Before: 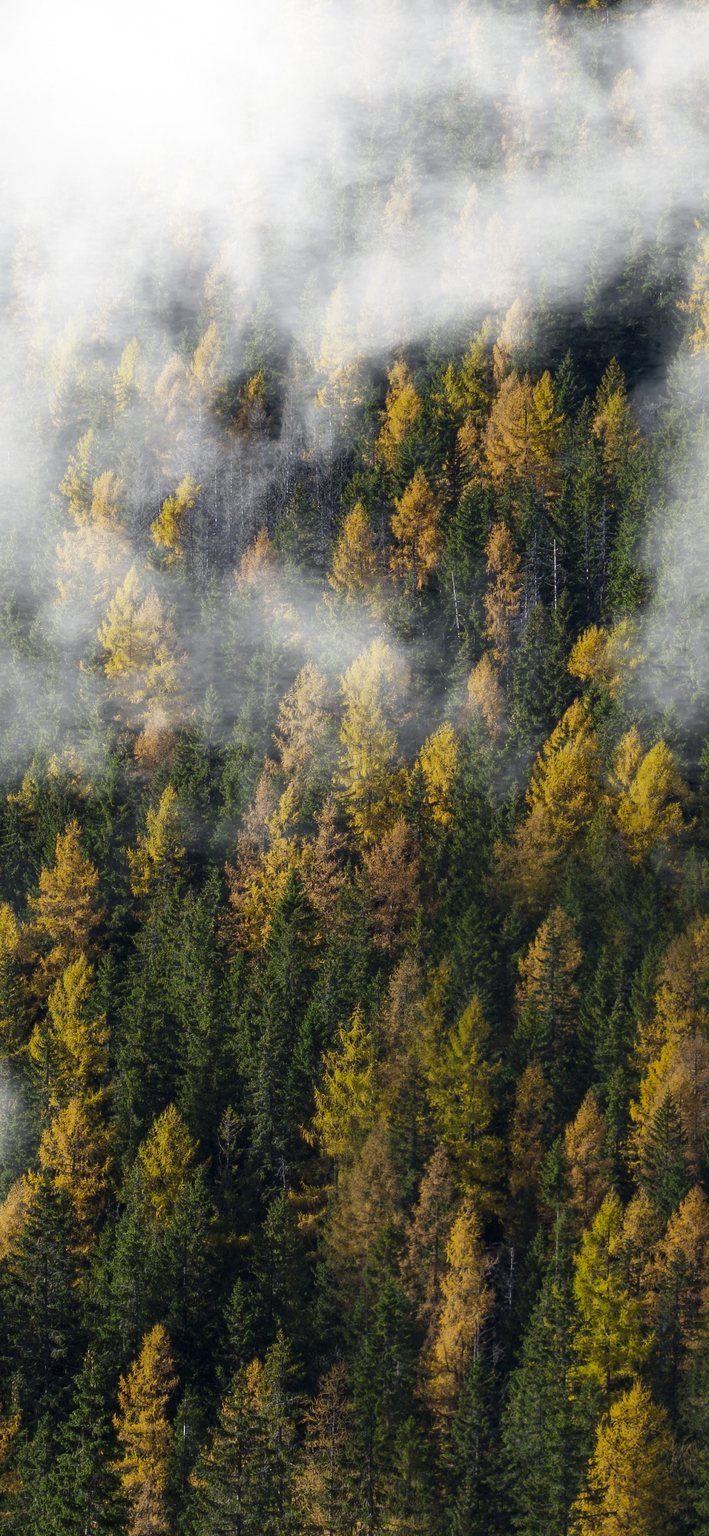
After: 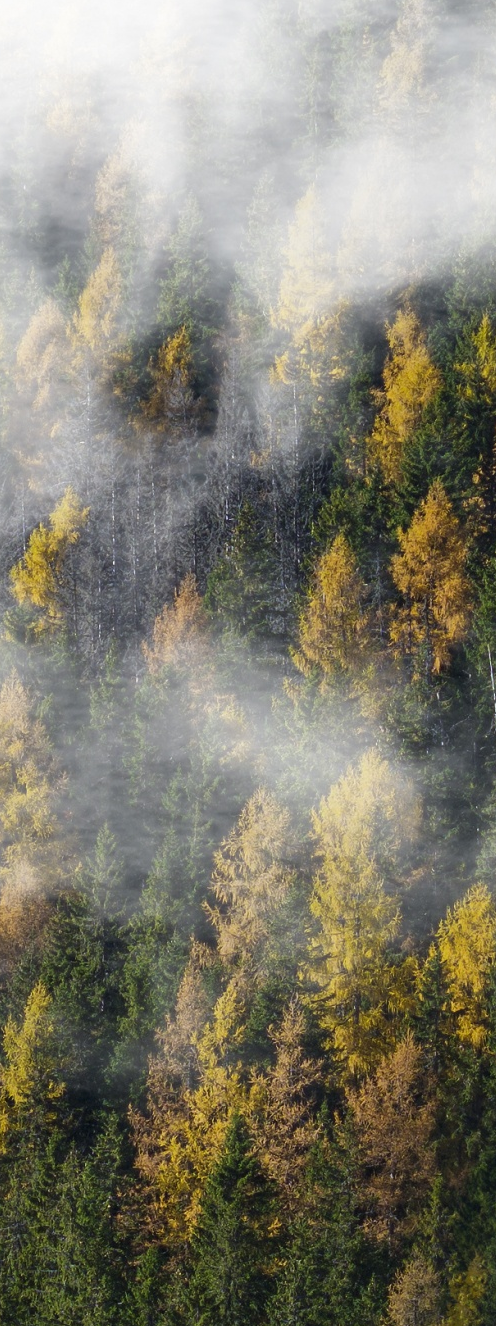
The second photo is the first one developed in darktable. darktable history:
crop: left 20.369%, top 10.791%, right 35.465%, bottom 34.77%
